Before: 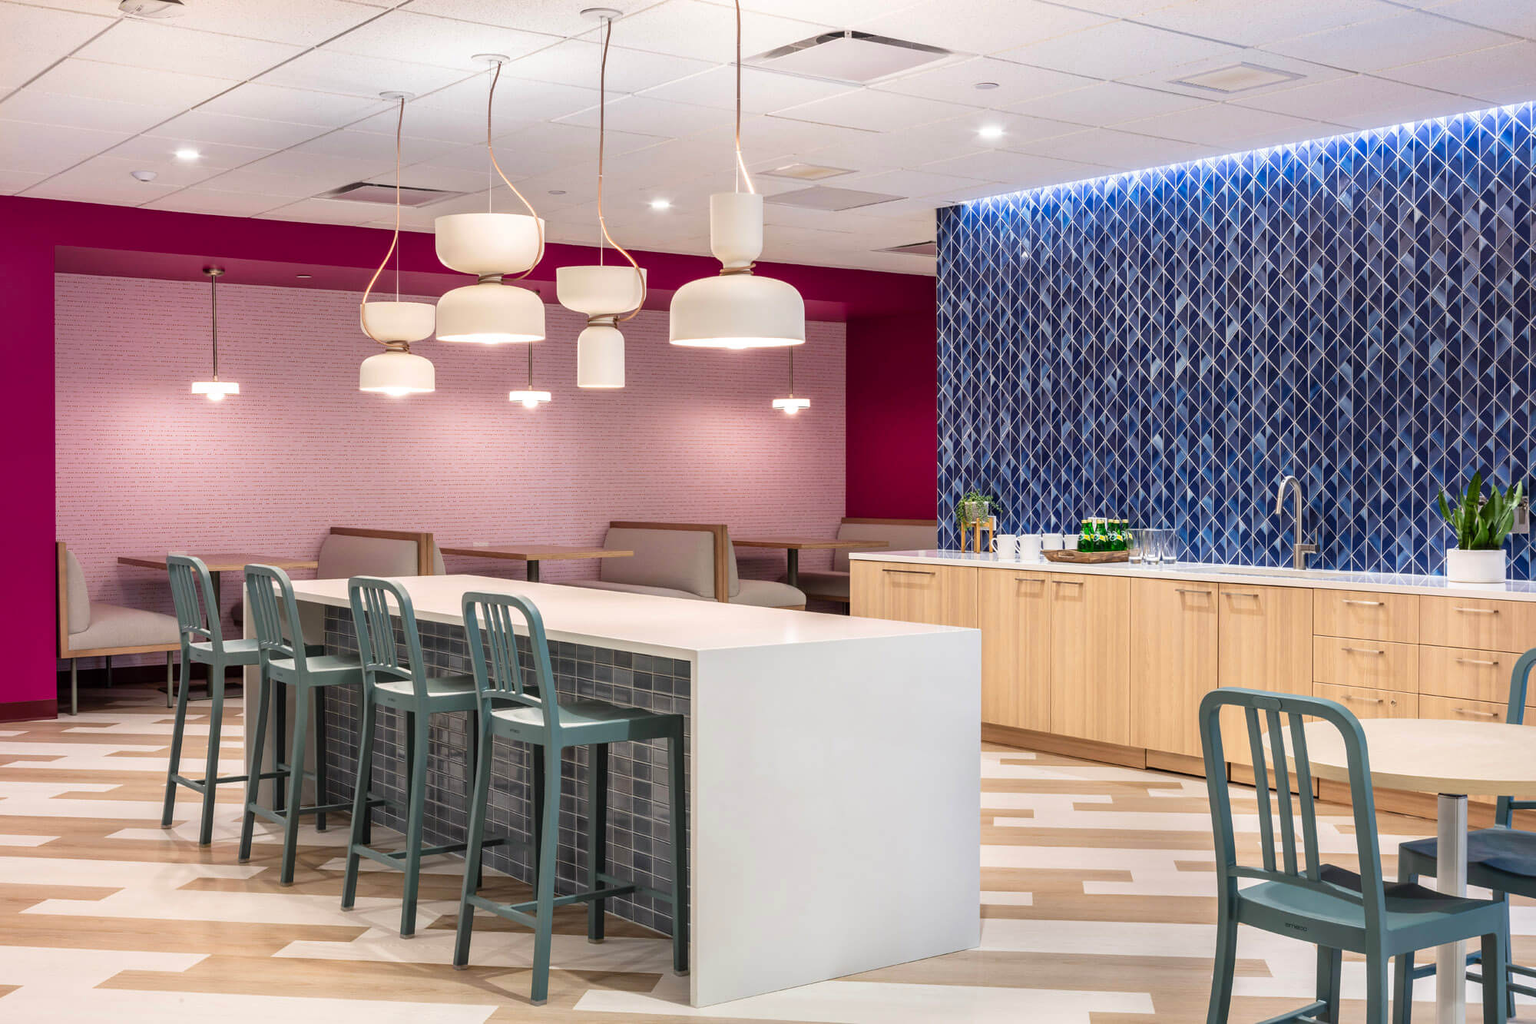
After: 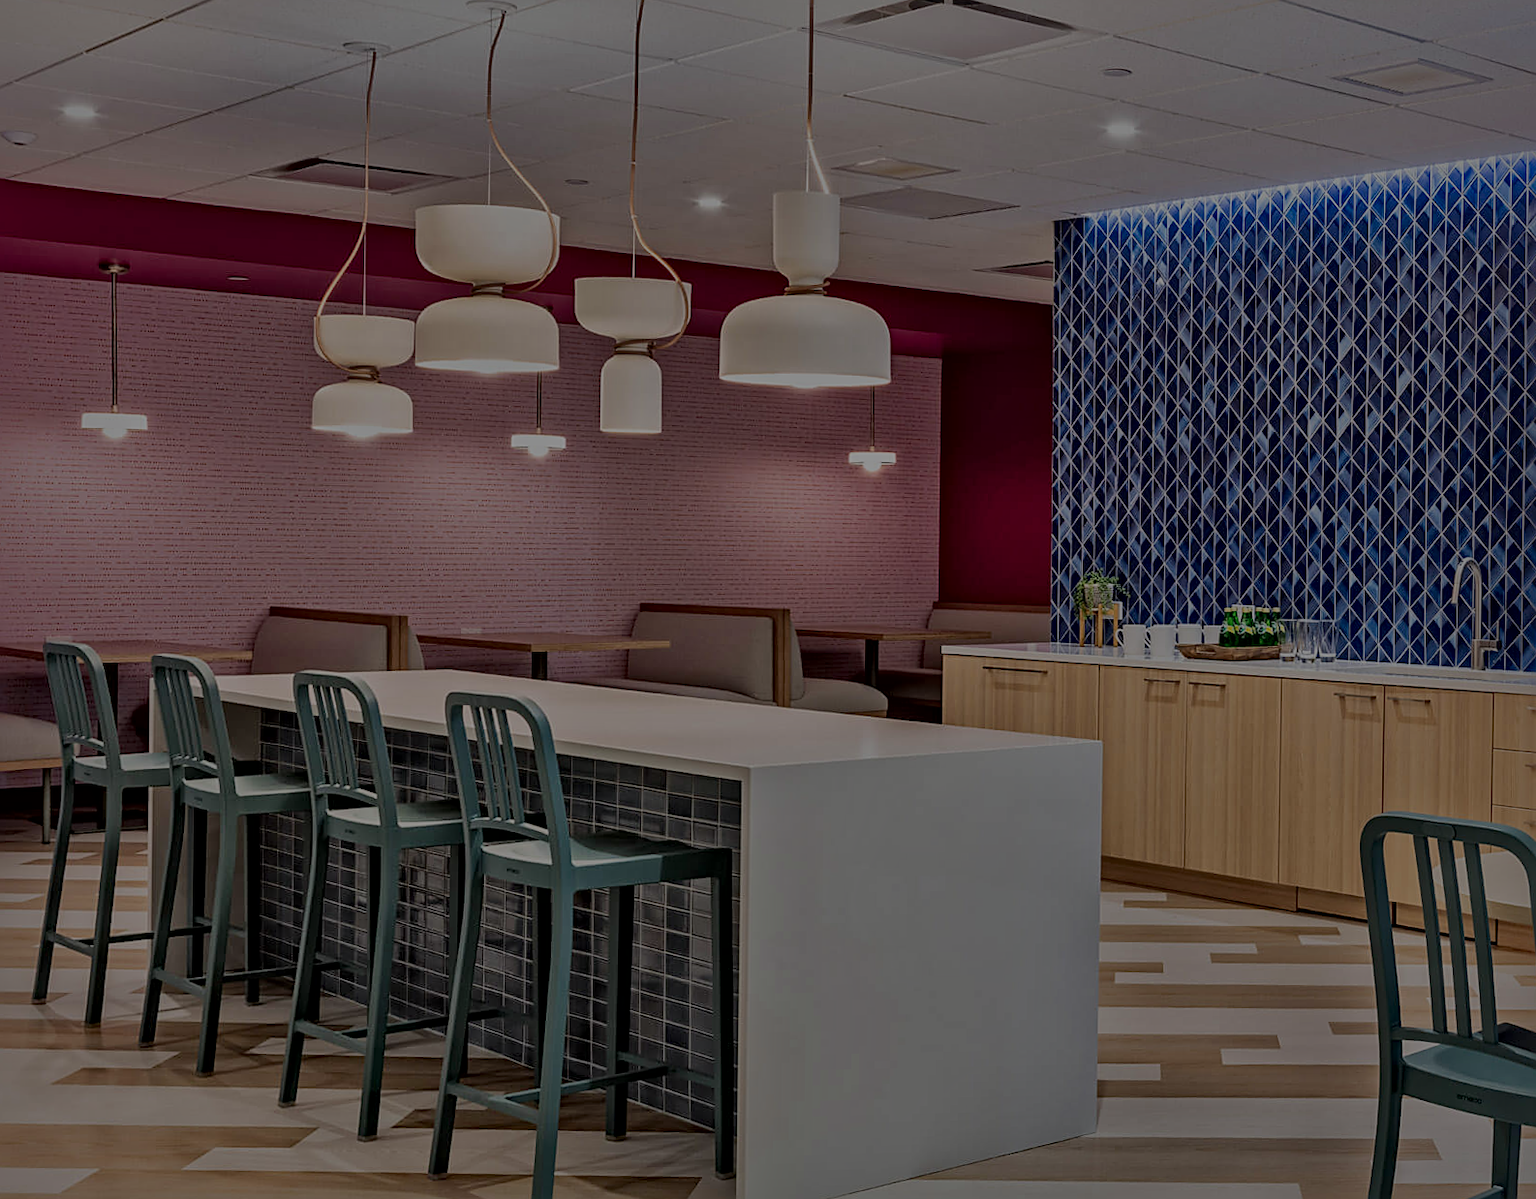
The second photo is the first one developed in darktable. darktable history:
local contrast: mode bilateral grid, contrast 20, coarseness 20, detail 150%, midtone range 0.2
tone curve: curves: ch0 [(0, 0) (0.915, 0.89) (1, 1)]
rotate and perspective: rotation 0.679°, lens shift (horizontal) 0.136, crop left 0.009, crop right 0.991, crop top 0.078, crop bottom 0.95
haze removal: compatibility mode true, adaptive false
sharpen: on, module defaults
crop and rotate: left 9.597%, right 10.195%
exposure: exposure -2.446 EV, compensate highlight preservation false
shadows and highlights: on, module defaults
